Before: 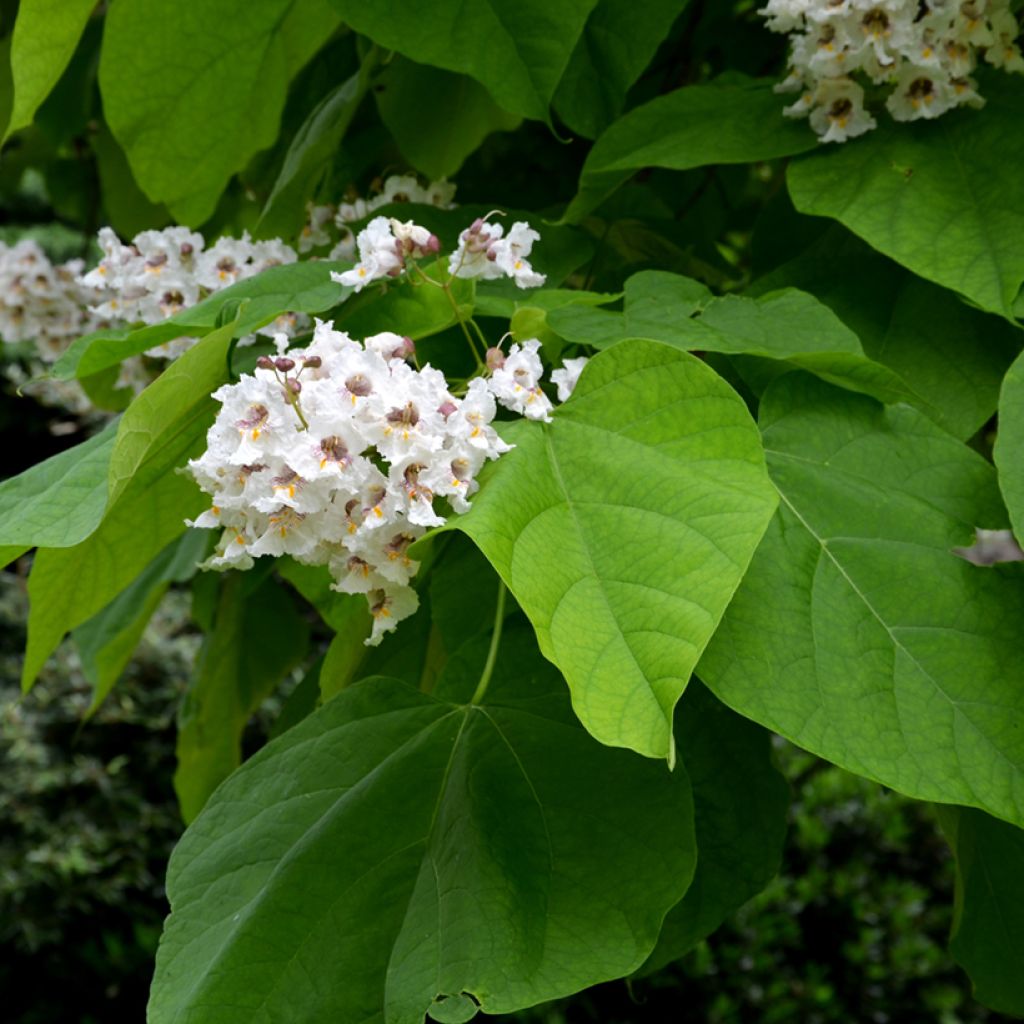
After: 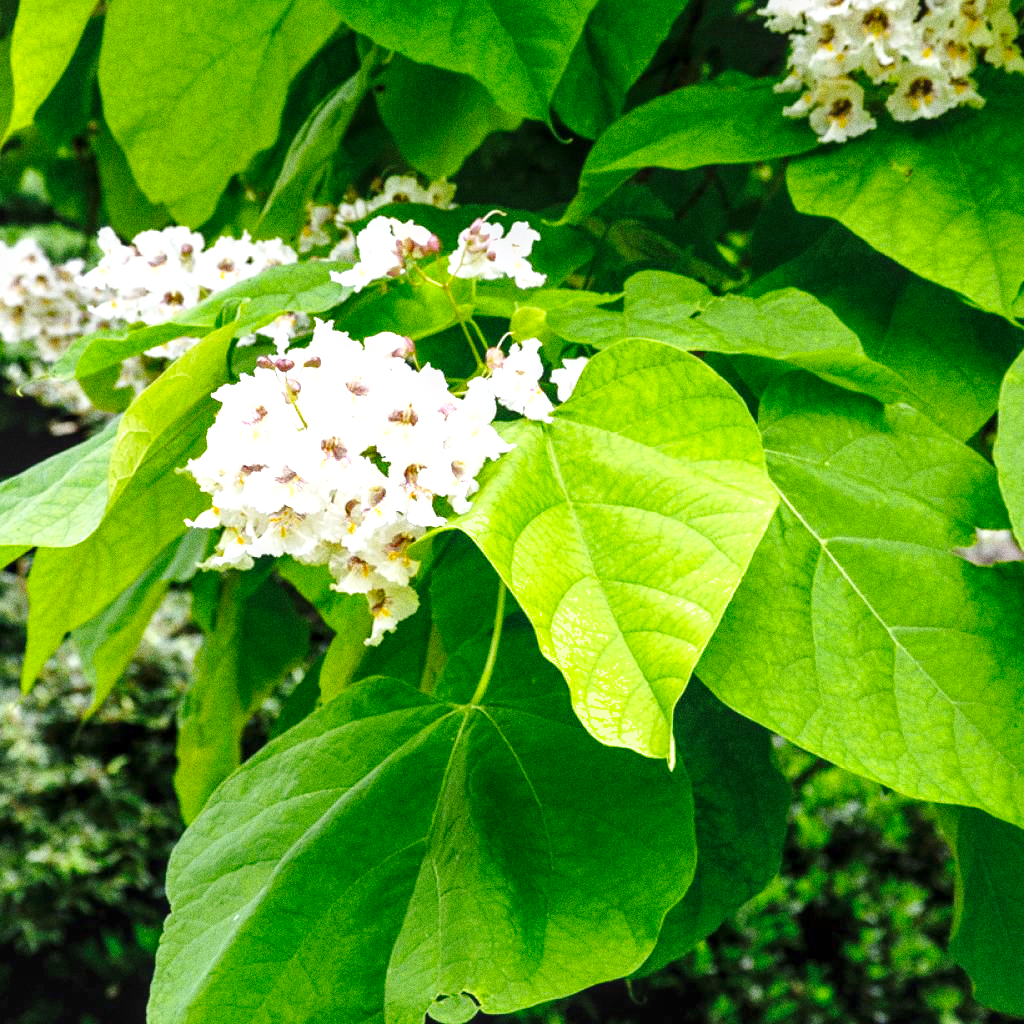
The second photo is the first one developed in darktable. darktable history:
exposure: black level correction 0, exposure 1.379 EV, compensate exposure bias true, compensate highlight preservation false
shadows and highlights: on, module defaults
grain: coarseness 9.61 ISO, strength 35.62%
base curve: curves: ch0 [(0, 0) (0.036, 0.025) (0.121, 0.166) (0.206, 0.329) (0.605, 0.79) (1, 1)], preserve colors none
local contrast: on, module defaults
